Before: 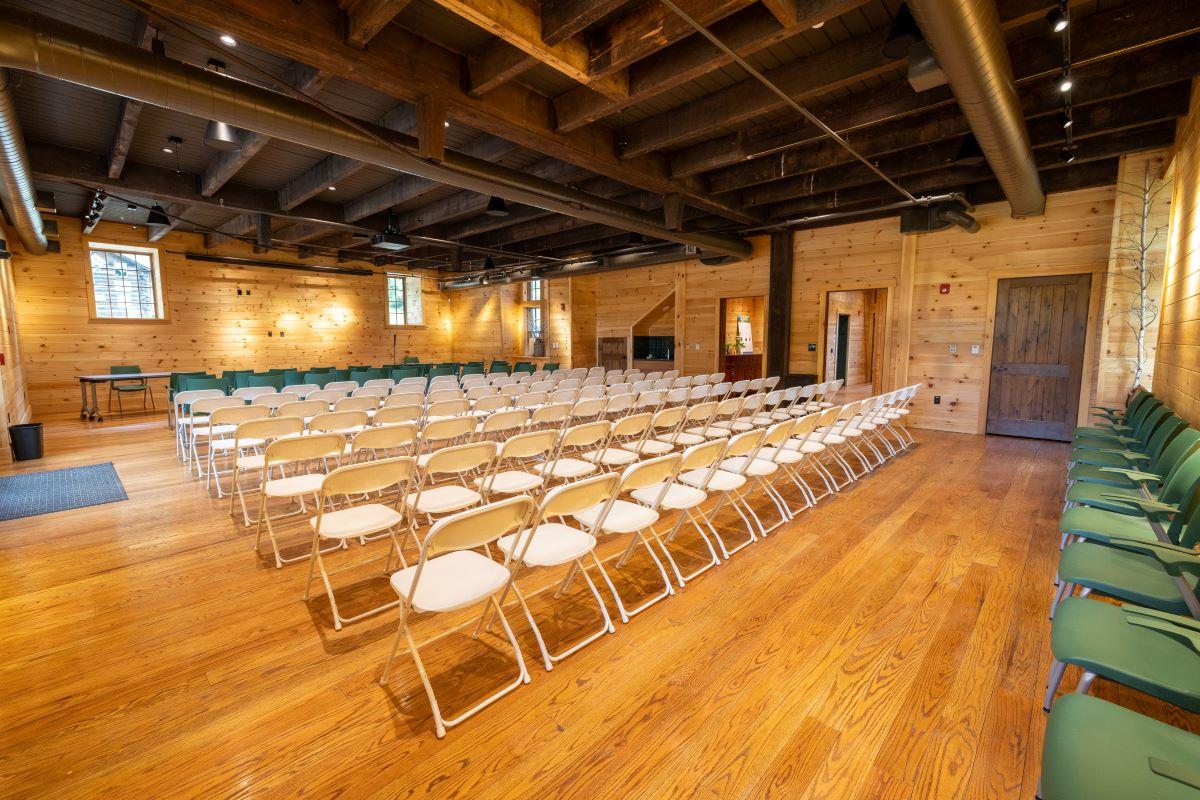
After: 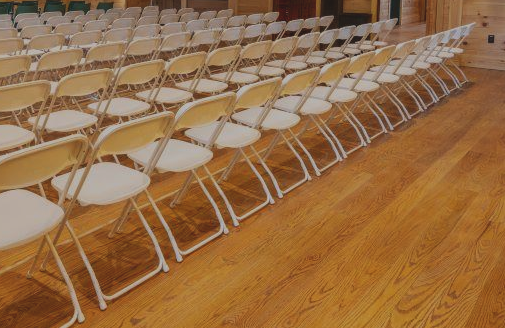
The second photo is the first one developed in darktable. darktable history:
exposure: black level correction -0.016, exposure -1.018 EV, compensate highlight preservation false
crop: left 37.221%, top 45.169%, right 20.63%, bottom 13.777%
